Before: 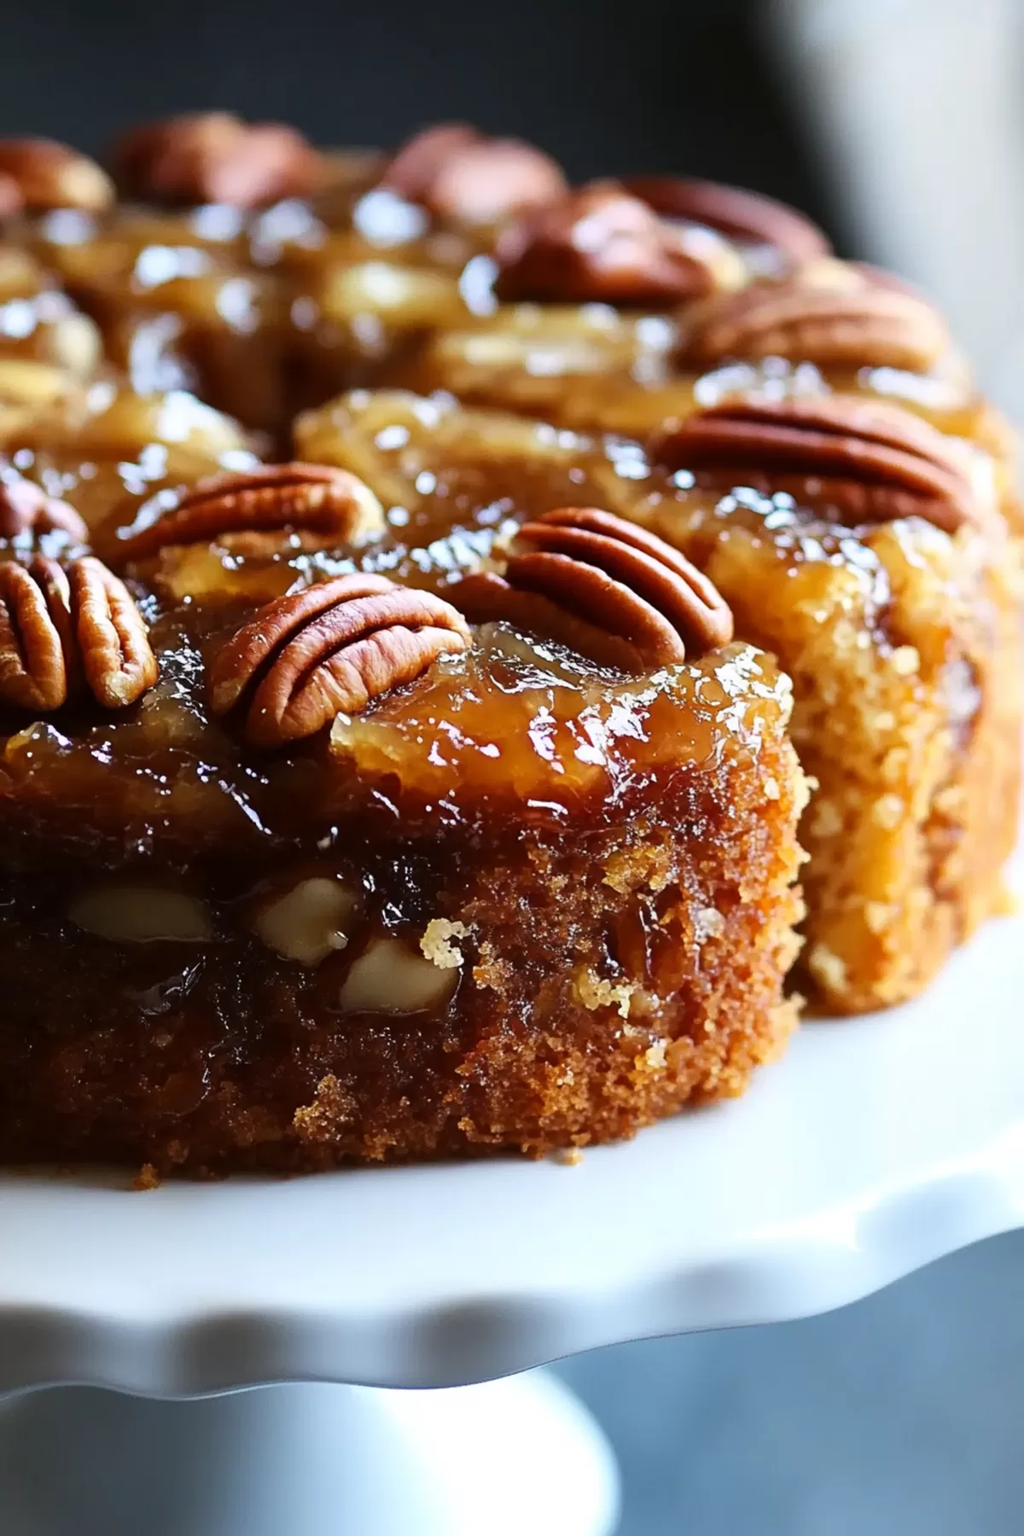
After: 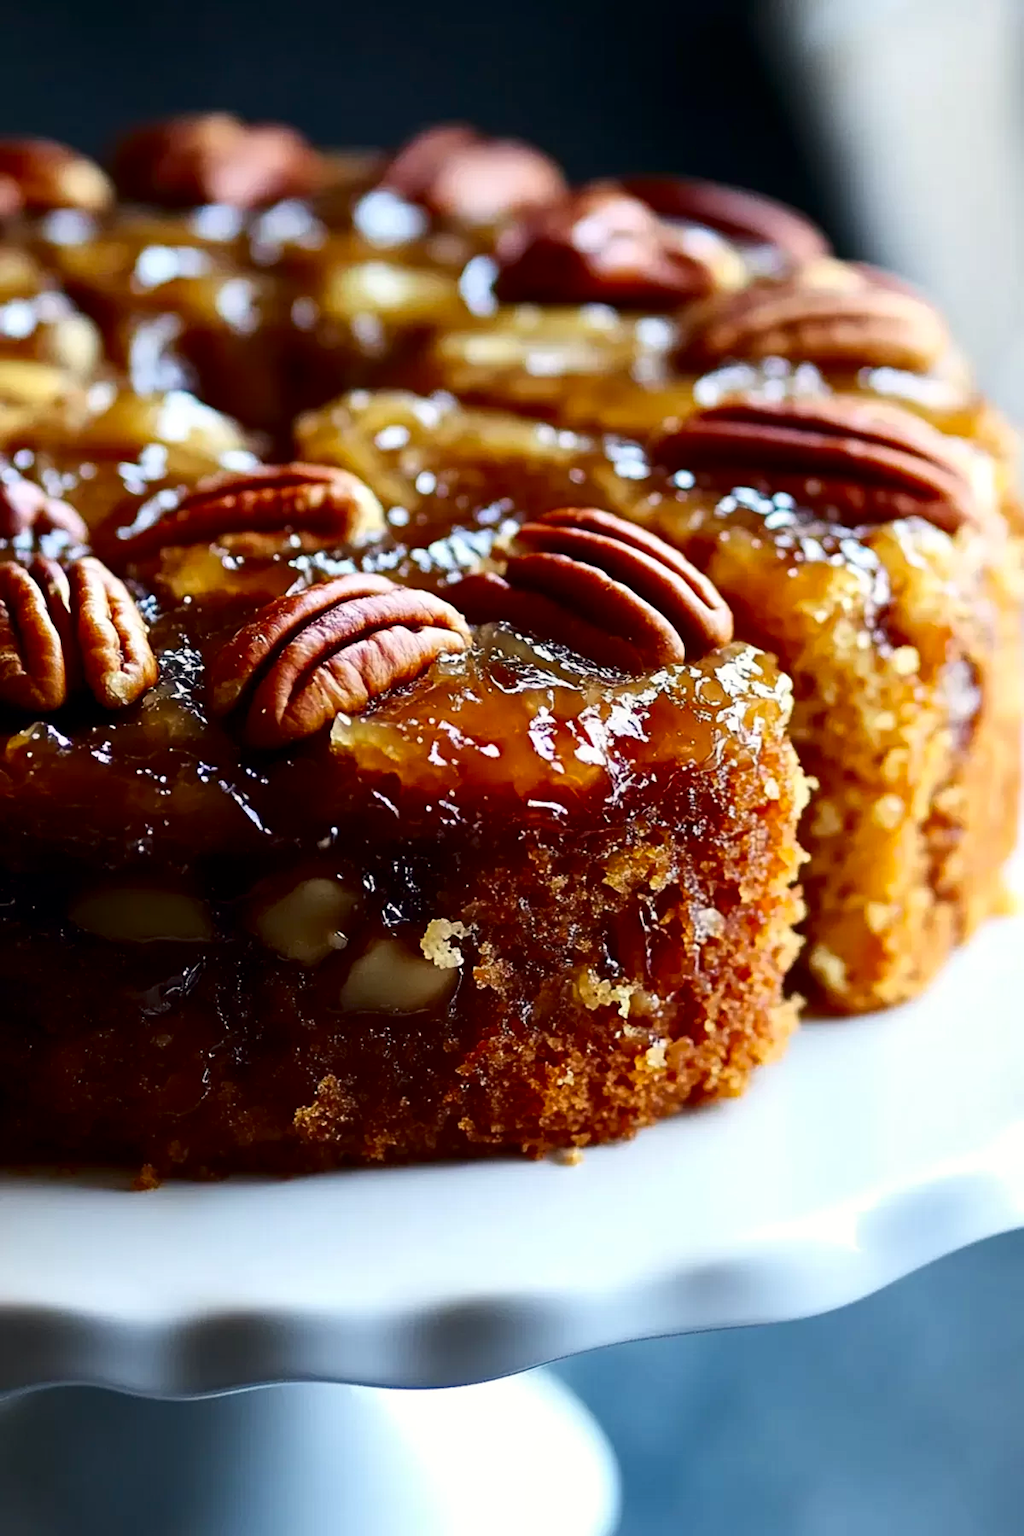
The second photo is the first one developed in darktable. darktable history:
contrast brightness saturation: contrast 0.118, brightness -0.124, saturation 0.197
local contrast: highlights 100%, shadows 101%, detail 119%, midtone range 0.2
color correction: highlights a* 0.209, highlights b* 2.69, shadows a* -1.05, shadows b* -4.7
